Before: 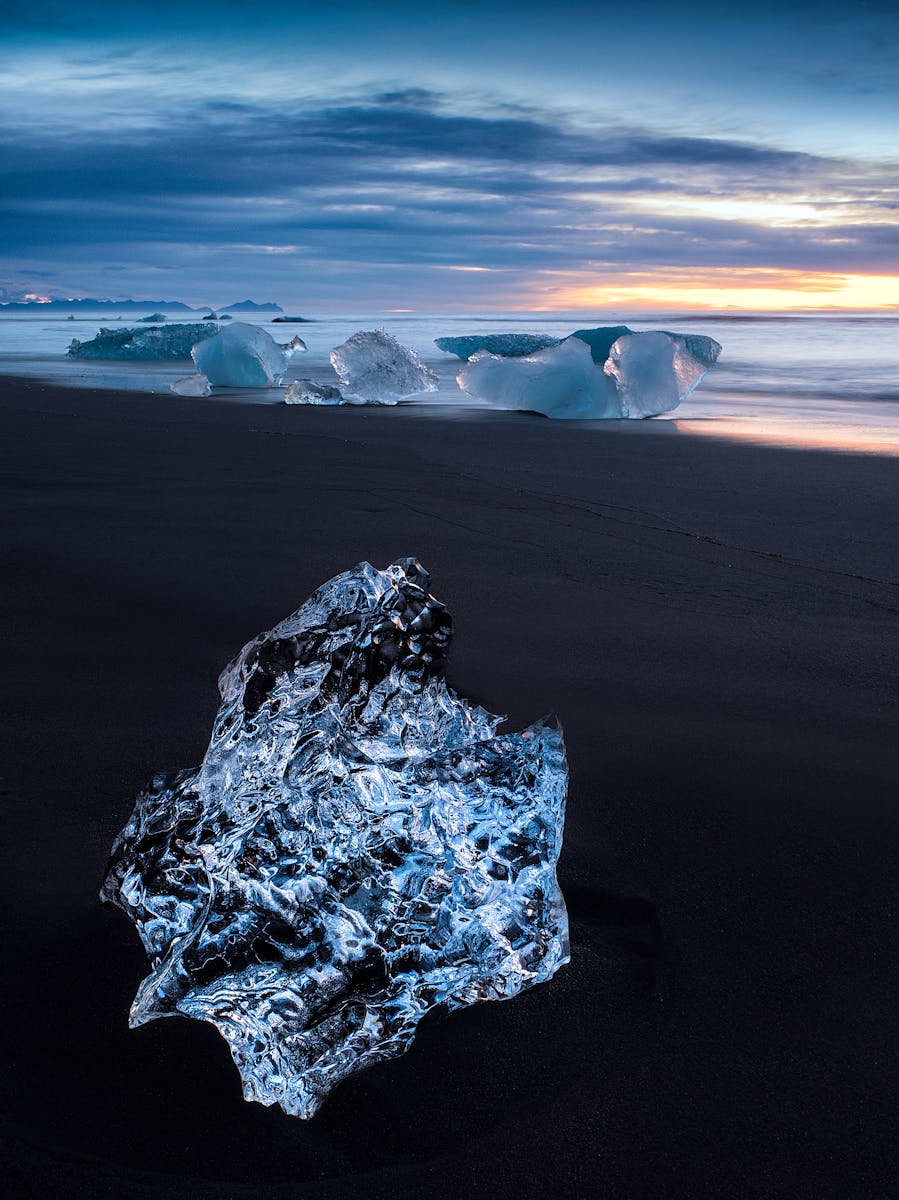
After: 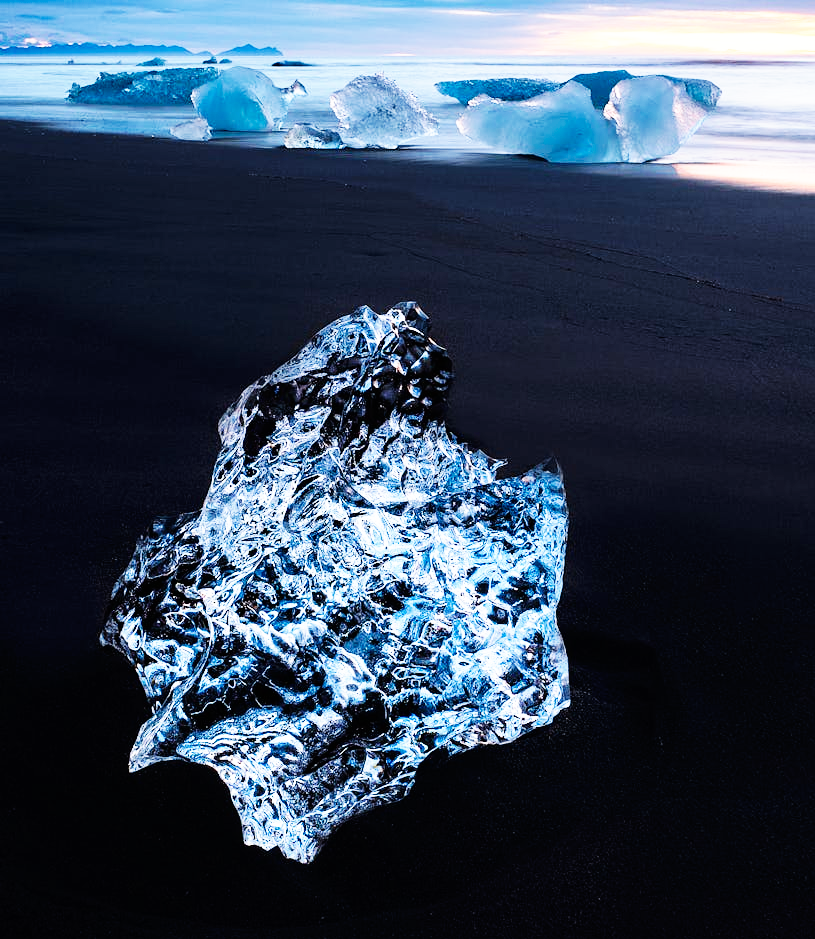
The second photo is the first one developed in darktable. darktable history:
base curve: curves: ch0 [(0, 0) (0.007, 0.004) (0.027, 0.03) (0.046, 0.07) (0.207, 0.54) (0.442, 0.872) (0.673, 0.972) (1, 1)], preserve colors none
crop: top 21.373%, right 9.331%, bottom 0.327%
